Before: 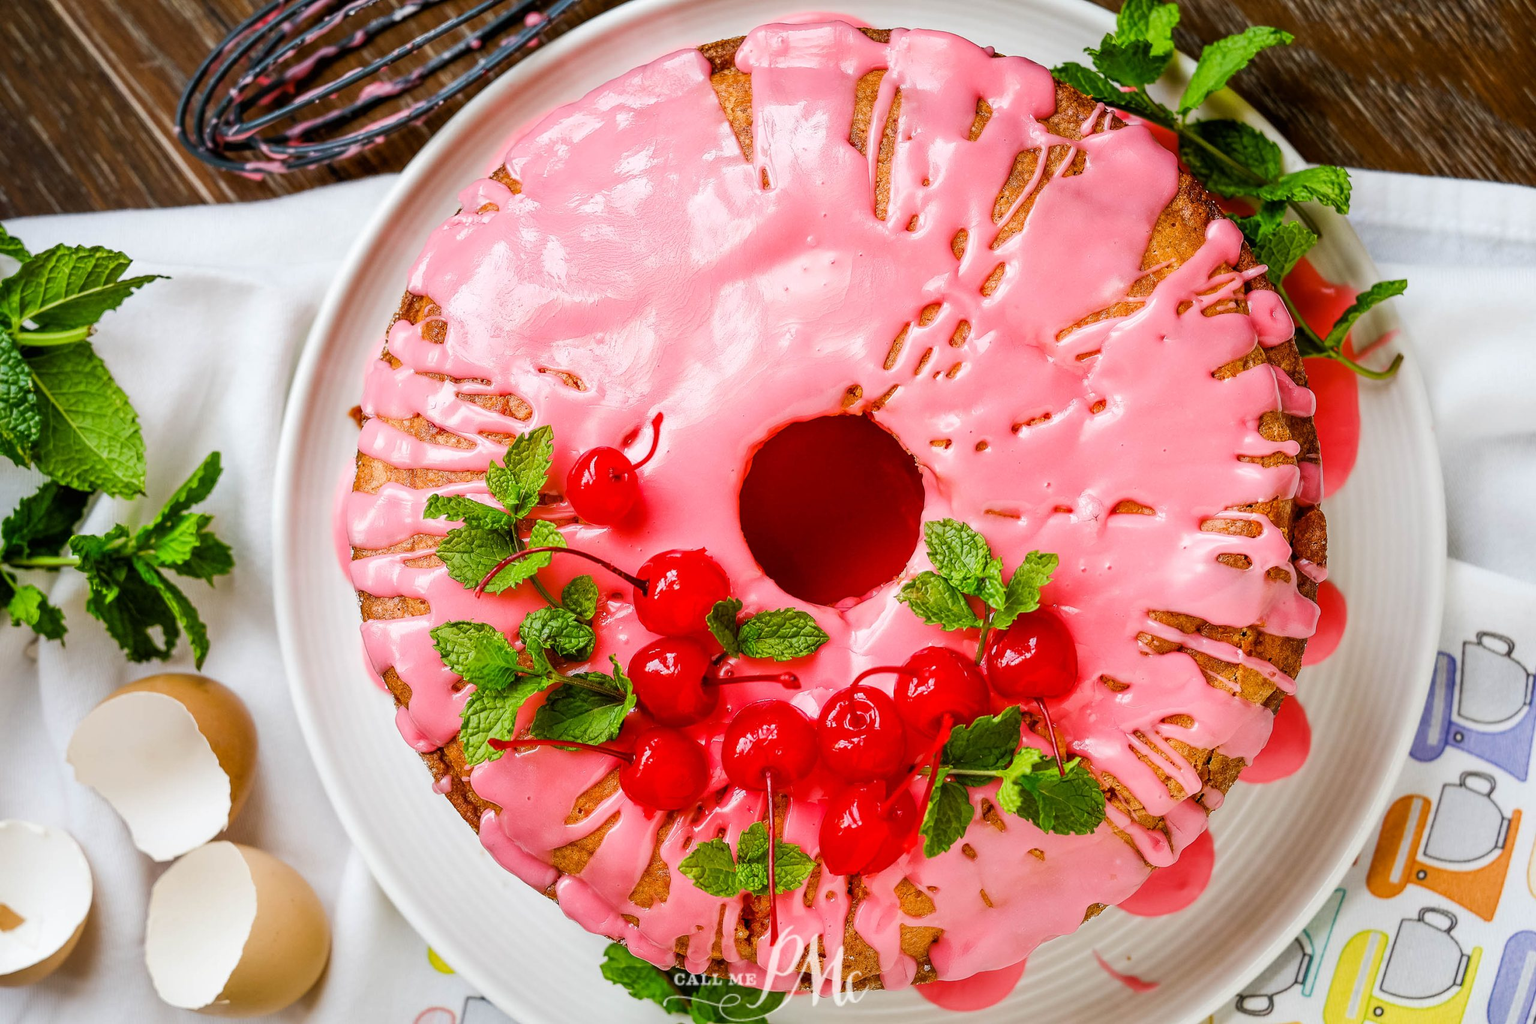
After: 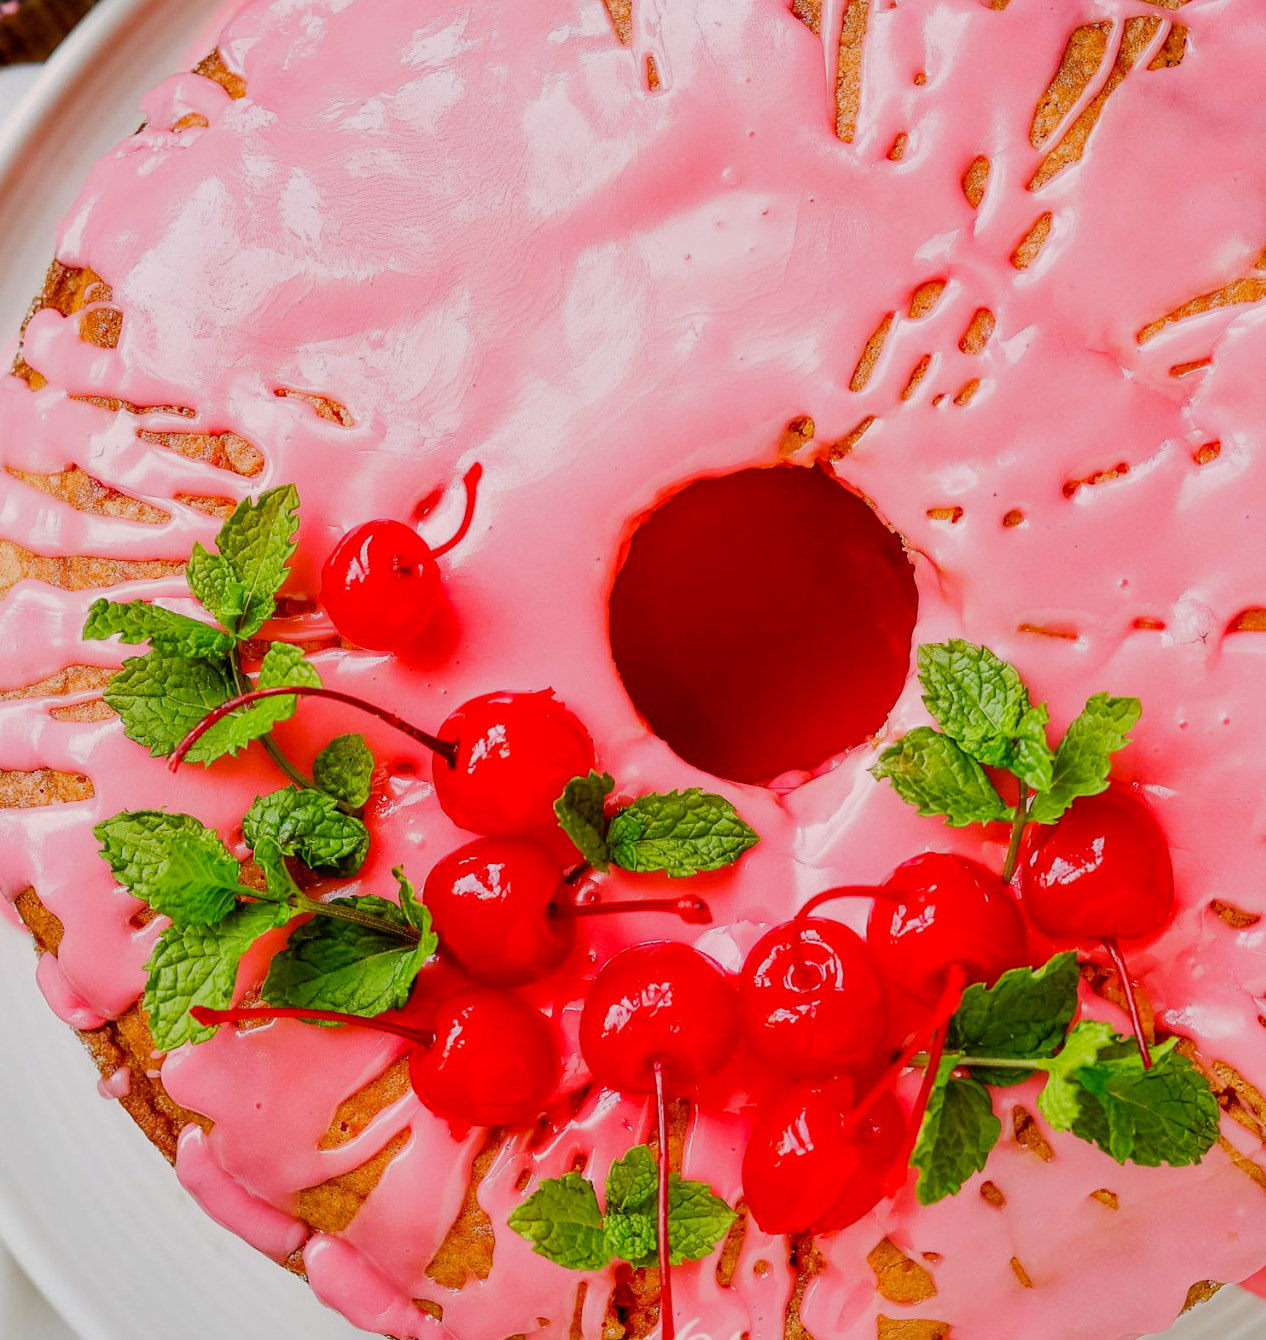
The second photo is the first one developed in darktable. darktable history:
filmic rgb: black relative exposure -16 EV, threshold -0.33 EV, transition 3.19 EV, structure ↔ texture 100%, target black luminance 0%, hardness 7.57, latitude 72.96%, contrast 0.908, highlights saturation mix 10%, shadows ↔ highlights balance -0.38%, add noise in highlights 0, preserve chrominance no, color science v4 (2020), iterations of high-quality reconstruction 10, enable highlight reconstruction true
crop and rotate: angle 0.02°, left 24.353%, top 13.219%, right 26.156%, bottom 8.224%
